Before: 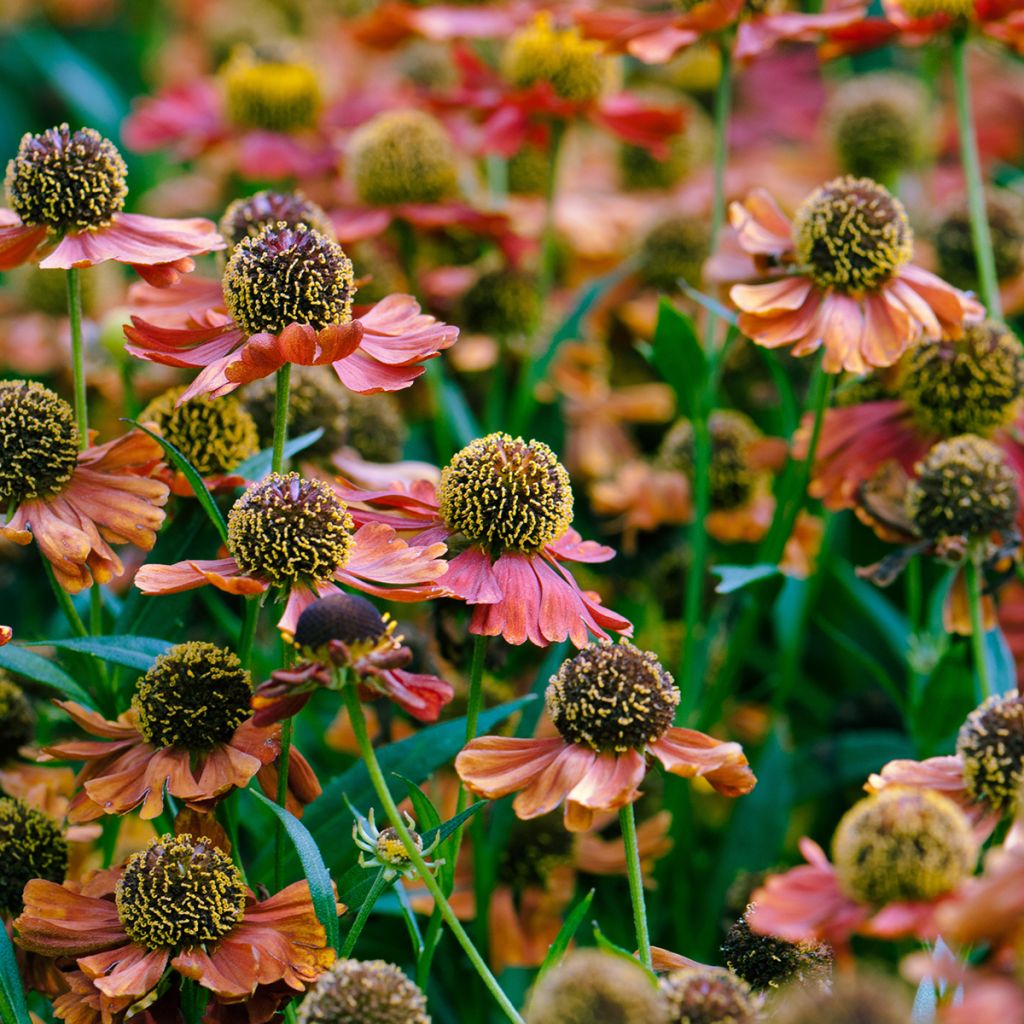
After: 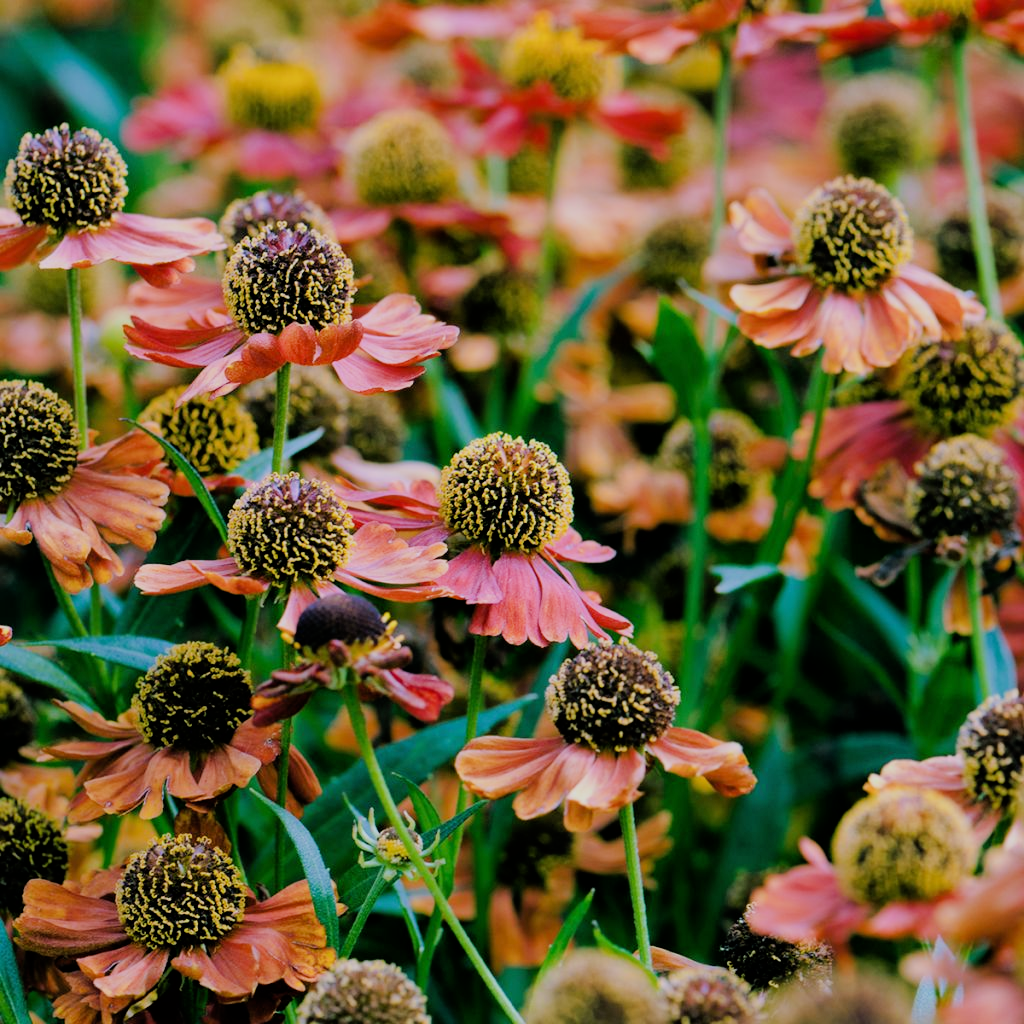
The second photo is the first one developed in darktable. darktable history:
tone equalizer: -8 EV -0.45 EV, -7 EV -0.377 EV, -6 EV -0.358 EV, -5 EV -0.2 EV, -3 EV 0.212 EV, -2 EV 0.309 EV, -1 EV 0.378 EV, +0 EV 0.389 EV
filmic rgb: black relative exposure -6.93 EV, white relative exposure 5.68 EV, hardness 2.86
